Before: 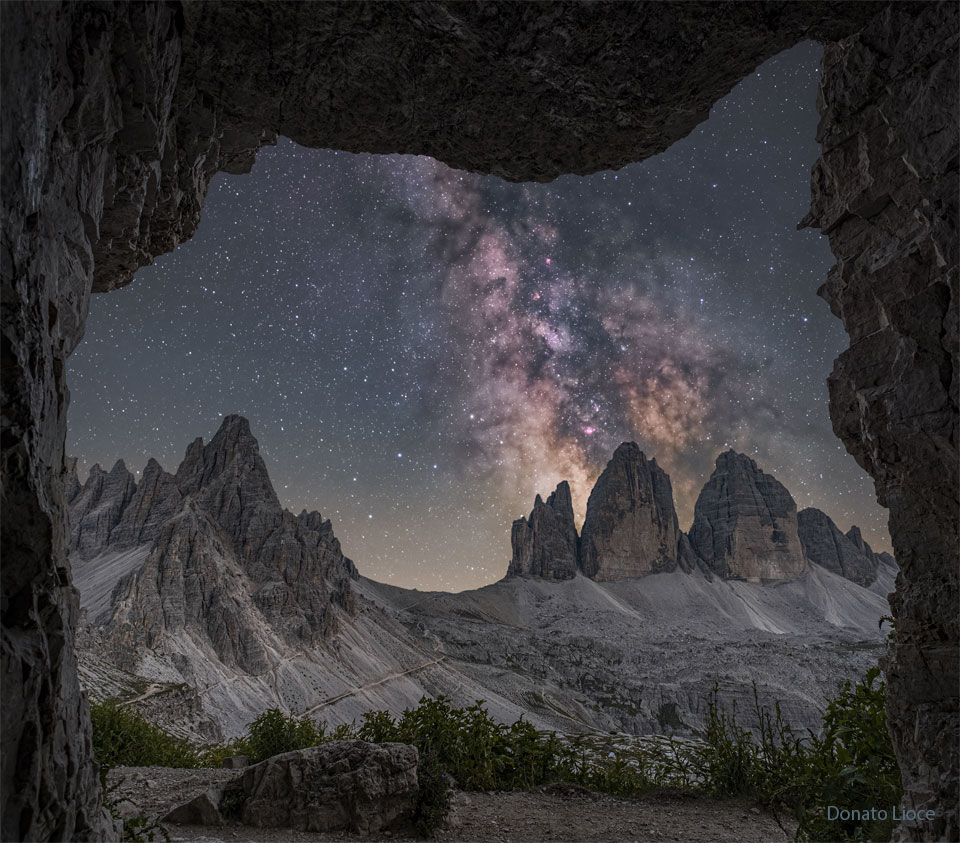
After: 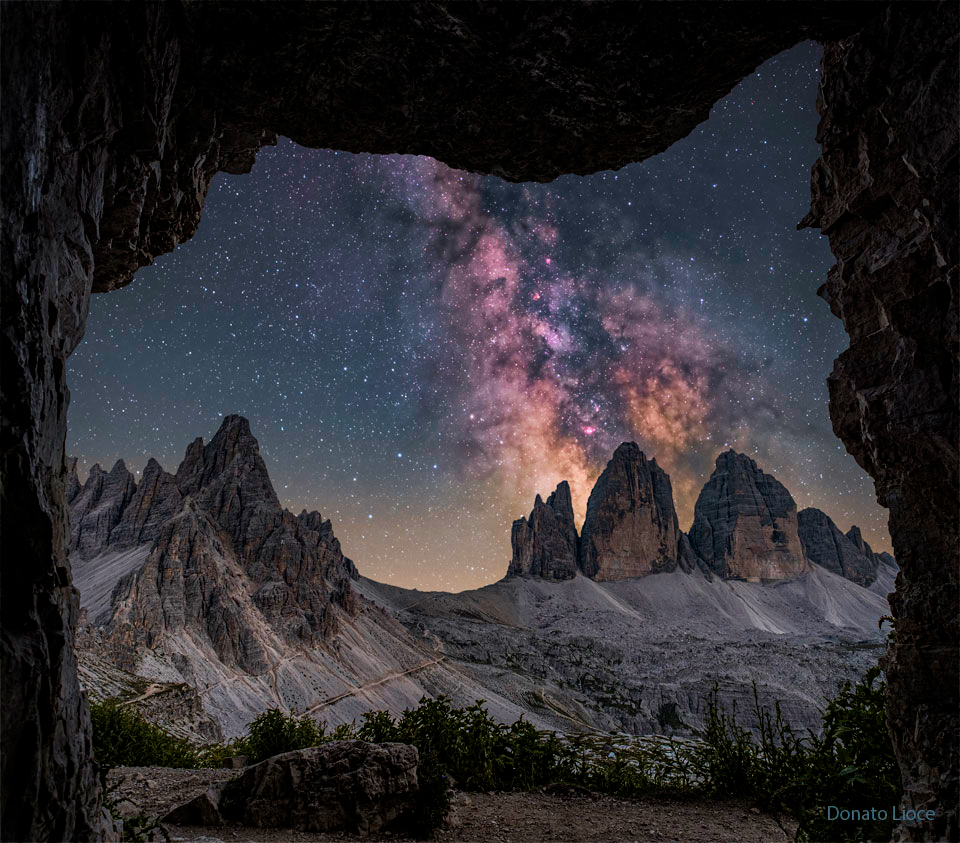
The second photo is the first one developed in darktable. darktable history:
filmic rgb: black relative exposure -12.8 EV, white relative exposure 2.8 EV, threshold 3 EV, target black luminance 0%, hardness 8.54, latitude 70.41%, contrast 1.133, shadows ↔ highlights balance -0.395%, color science v4 (2020), enable highlight reconstruction true
velvia: strength 56%
white balance: emerald 1
